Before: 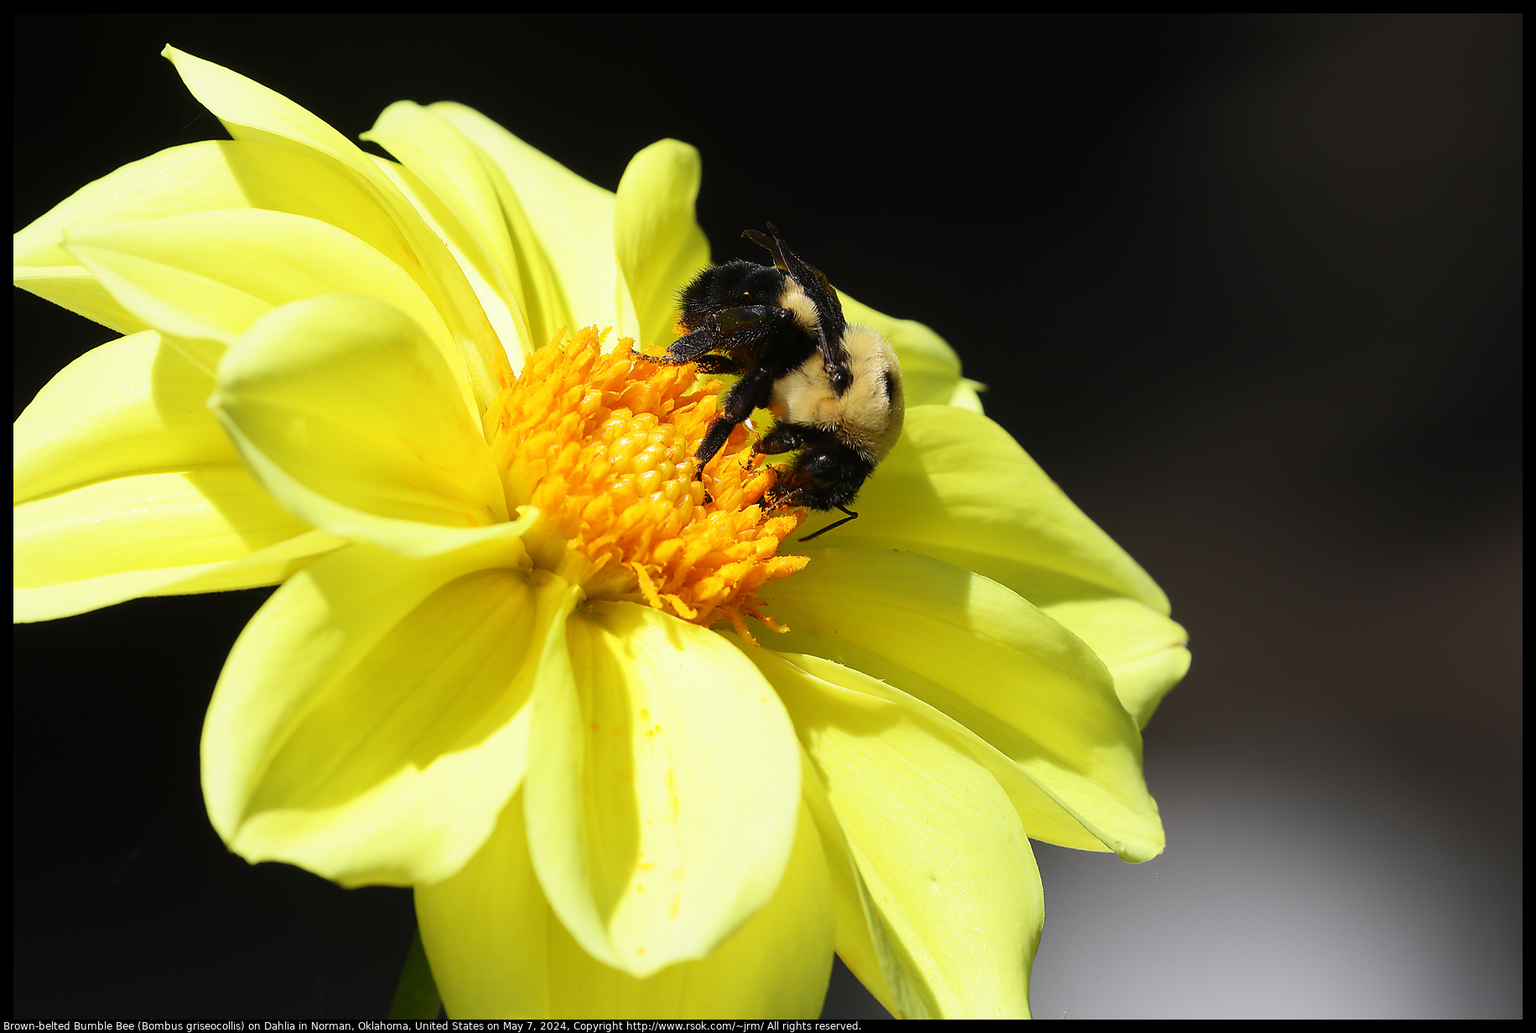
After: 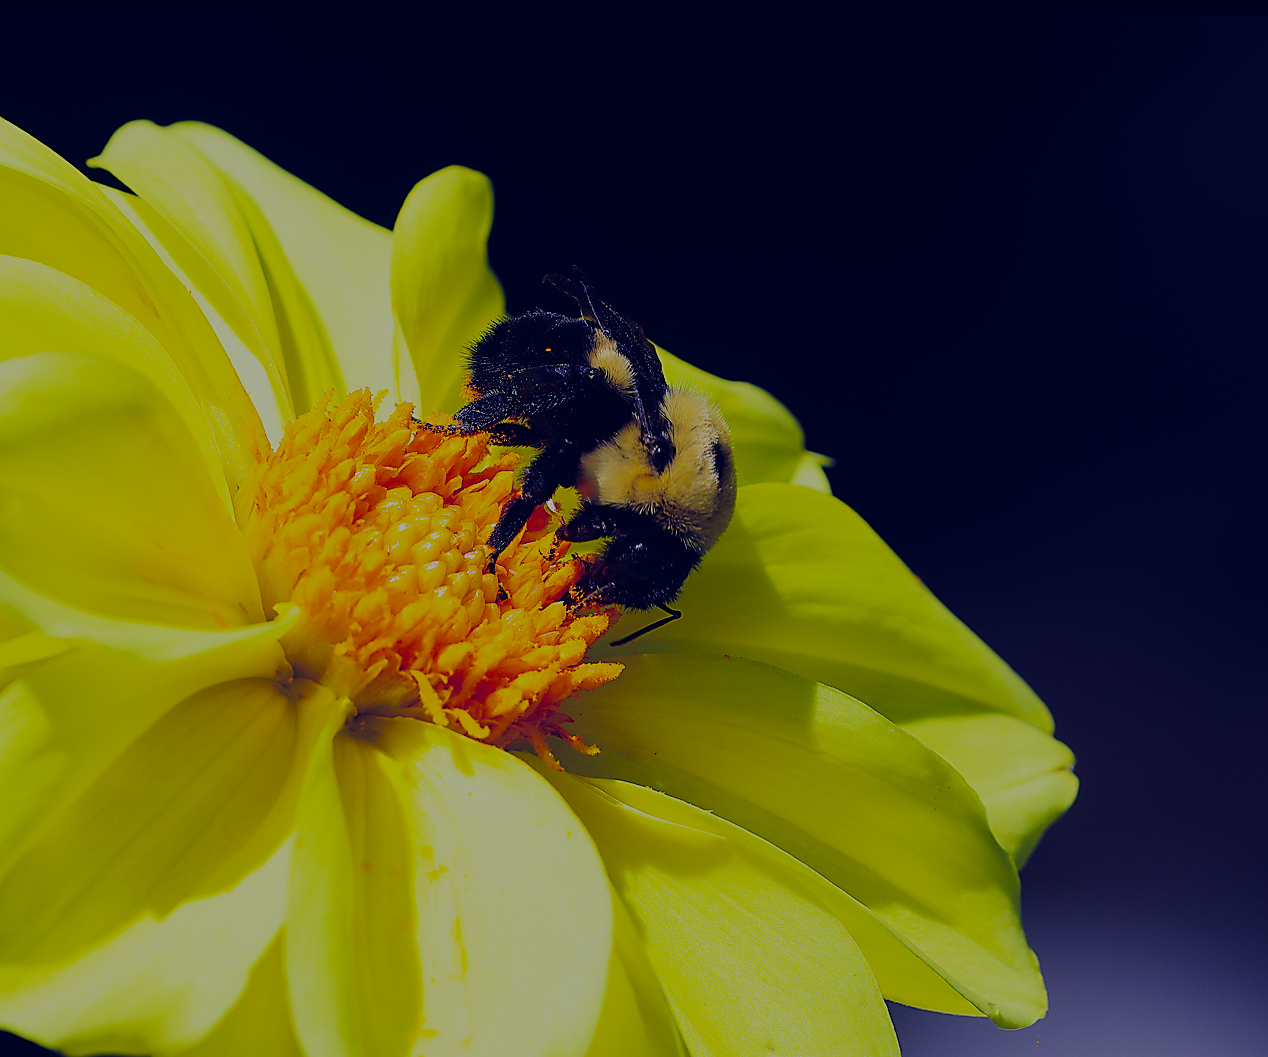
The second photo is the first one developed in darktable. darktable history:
filmic rgb: black relative exposure -6.91 EV, white relative exposure 5.66 EV, threshold 3 EV, hardness 2.86, enable highlight reconstruction true
color correction: highlights b* 0.013, saturation 1.12
sharpen: on, module defaults
color balance rgb: shadows lift › luminance -28.774%, shadows lift › chroma 15.12%, shadows lift › hue 272.79°, global offset › chroma 0.151%, global offset › hue 254.02°, perceptual saturation grading › global saturation 24.559%, perceptual saturation grading › highlights -24.018%, perceptual saturation grading › mid-tones 24.601%, perceptual saturation grading › shadows 39.066%, global vibrance 20%
exposure: black level correction -0.016, exposure -1.056 EV, compensate highlight preservation false
crop: left 18.692%, right 12.048%, bottom 14.135%
